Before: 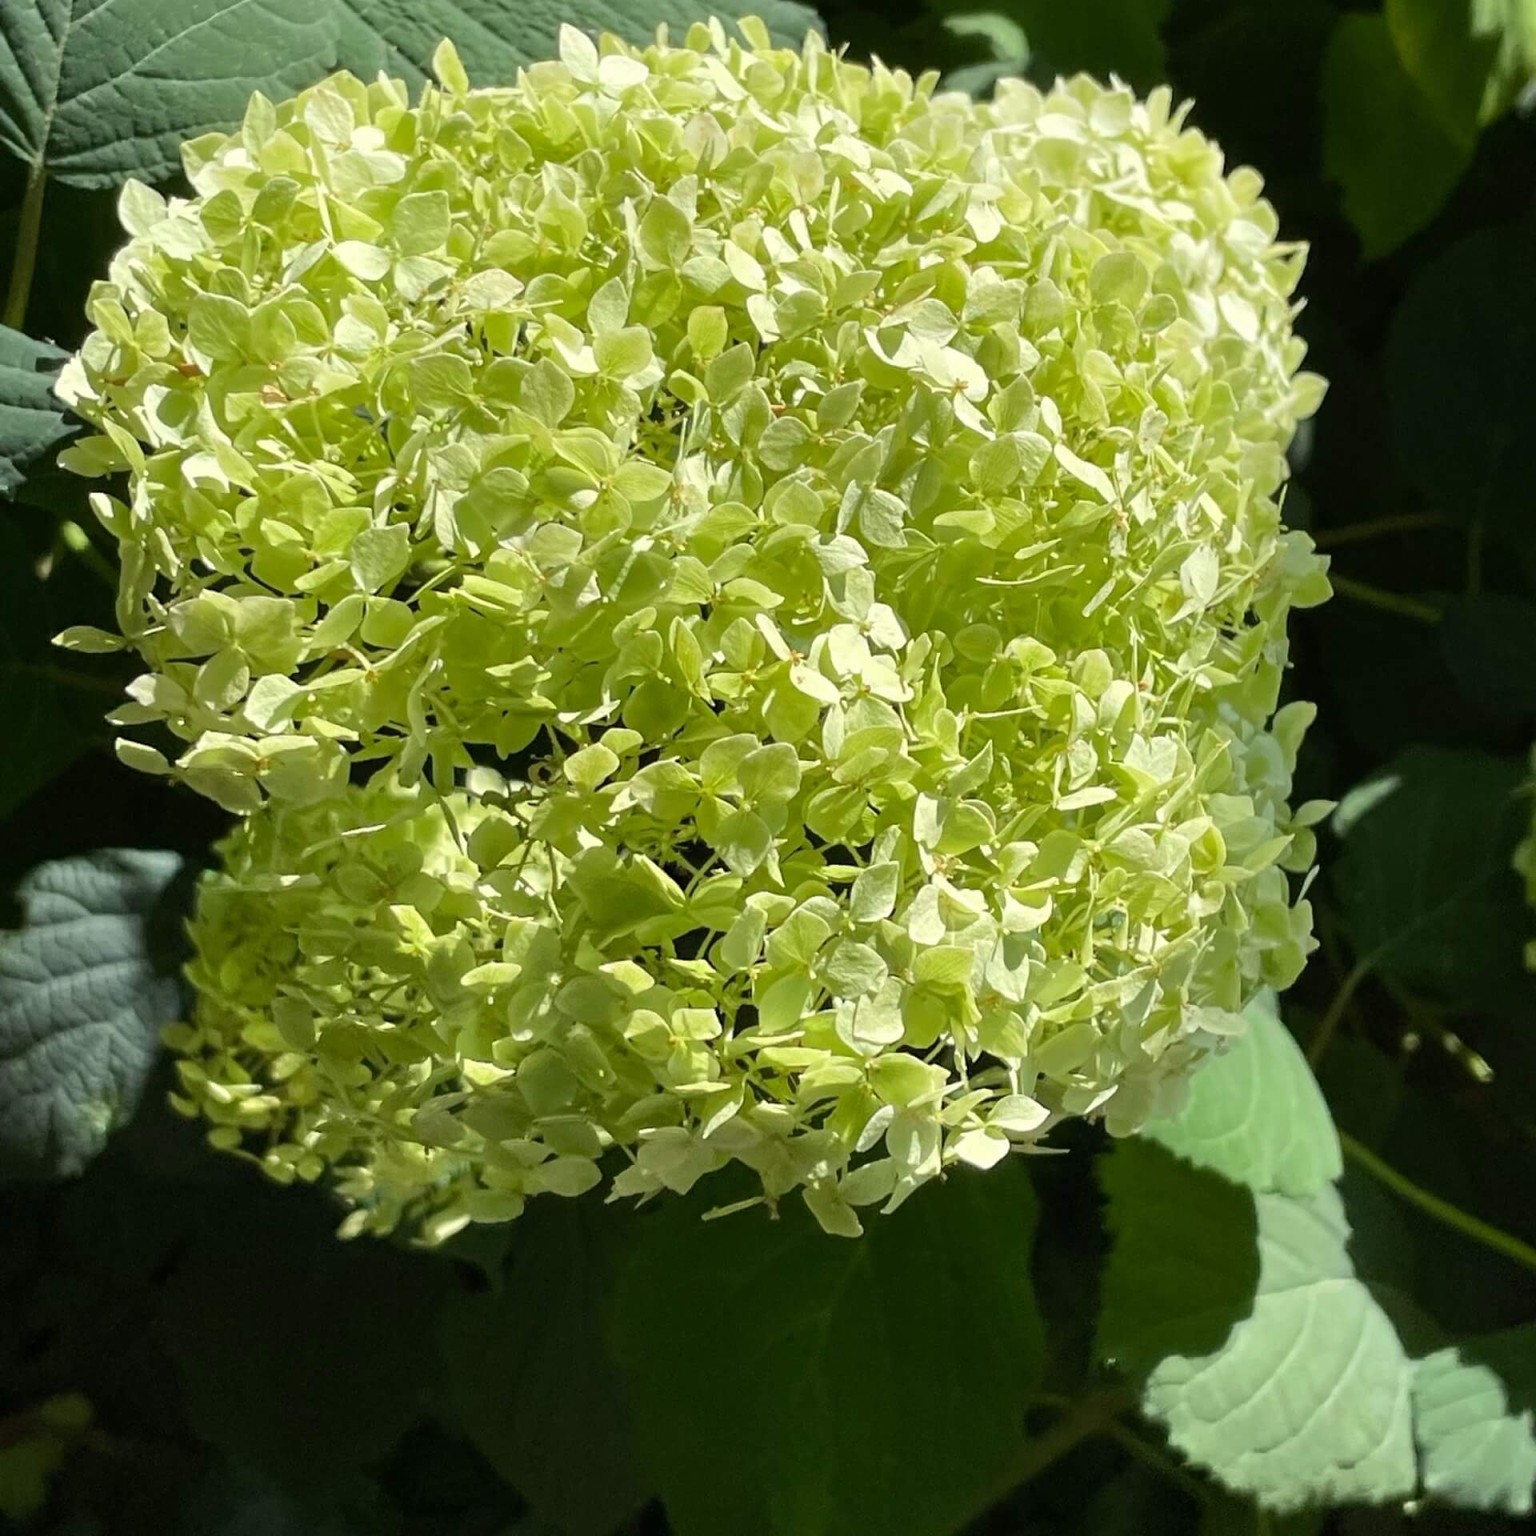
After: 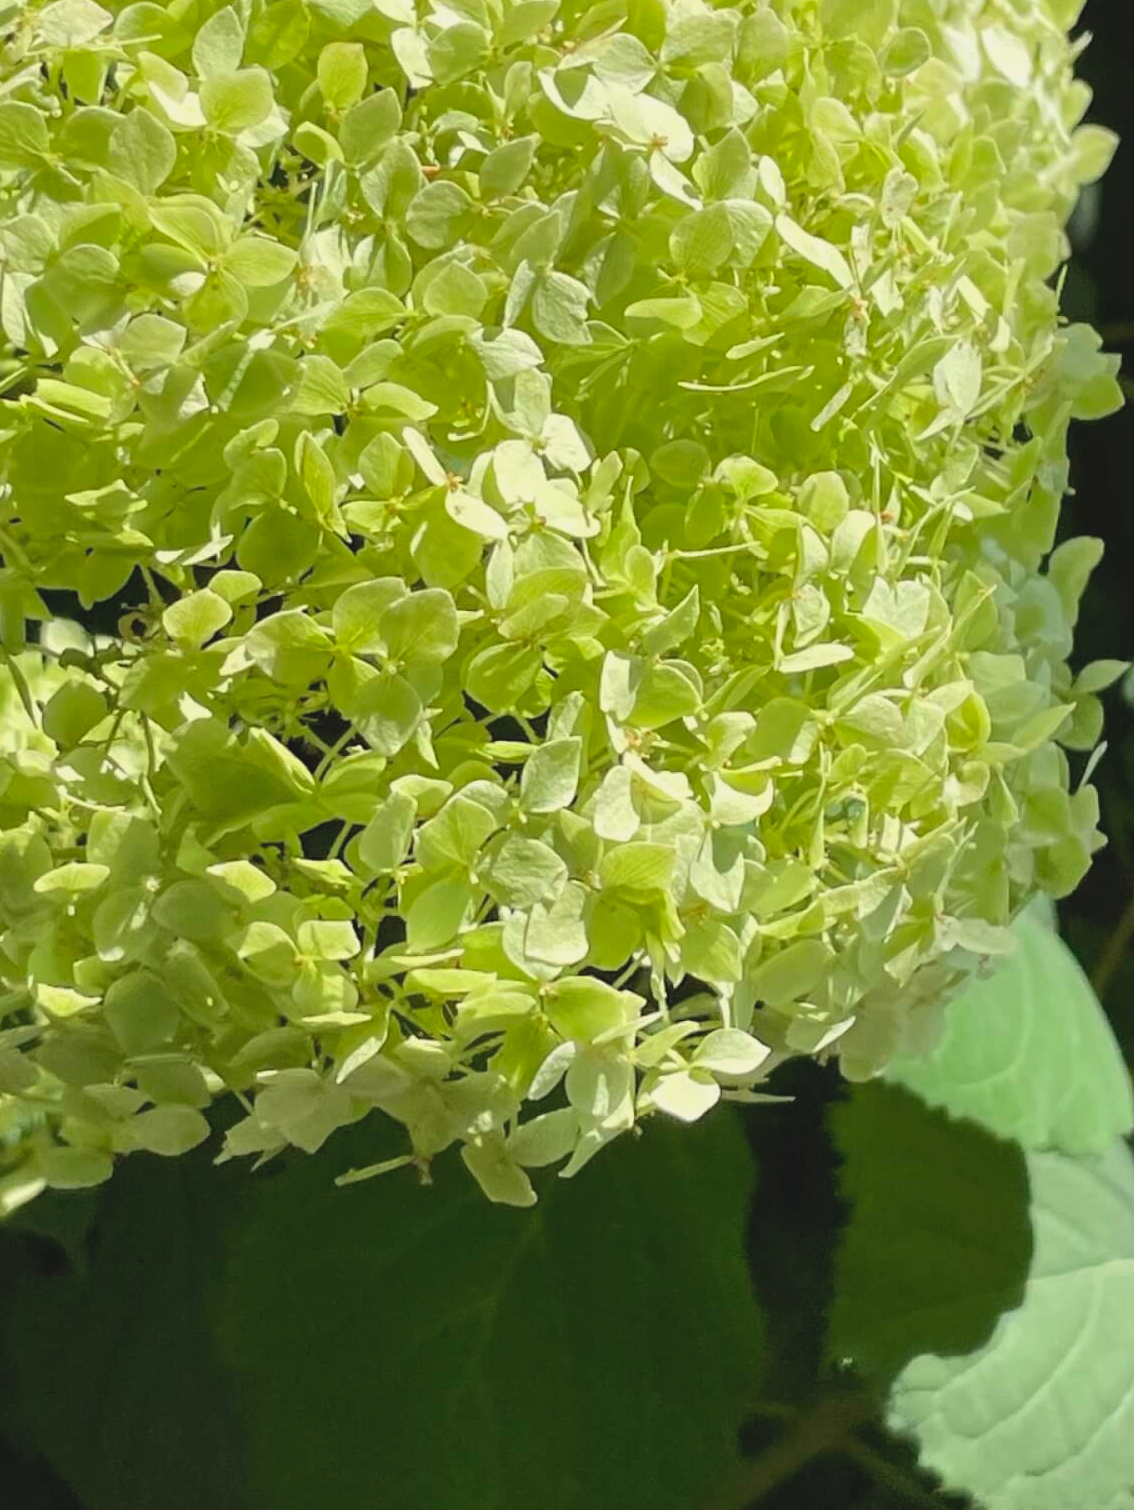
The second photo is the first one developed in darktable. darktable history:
crop and rotate: left 28.256%, top 17.734%, right 12.656%, bottom 3.573%
contrast brightness saturation: contrast -0.1, brightness 0.05, saturation 0.08
